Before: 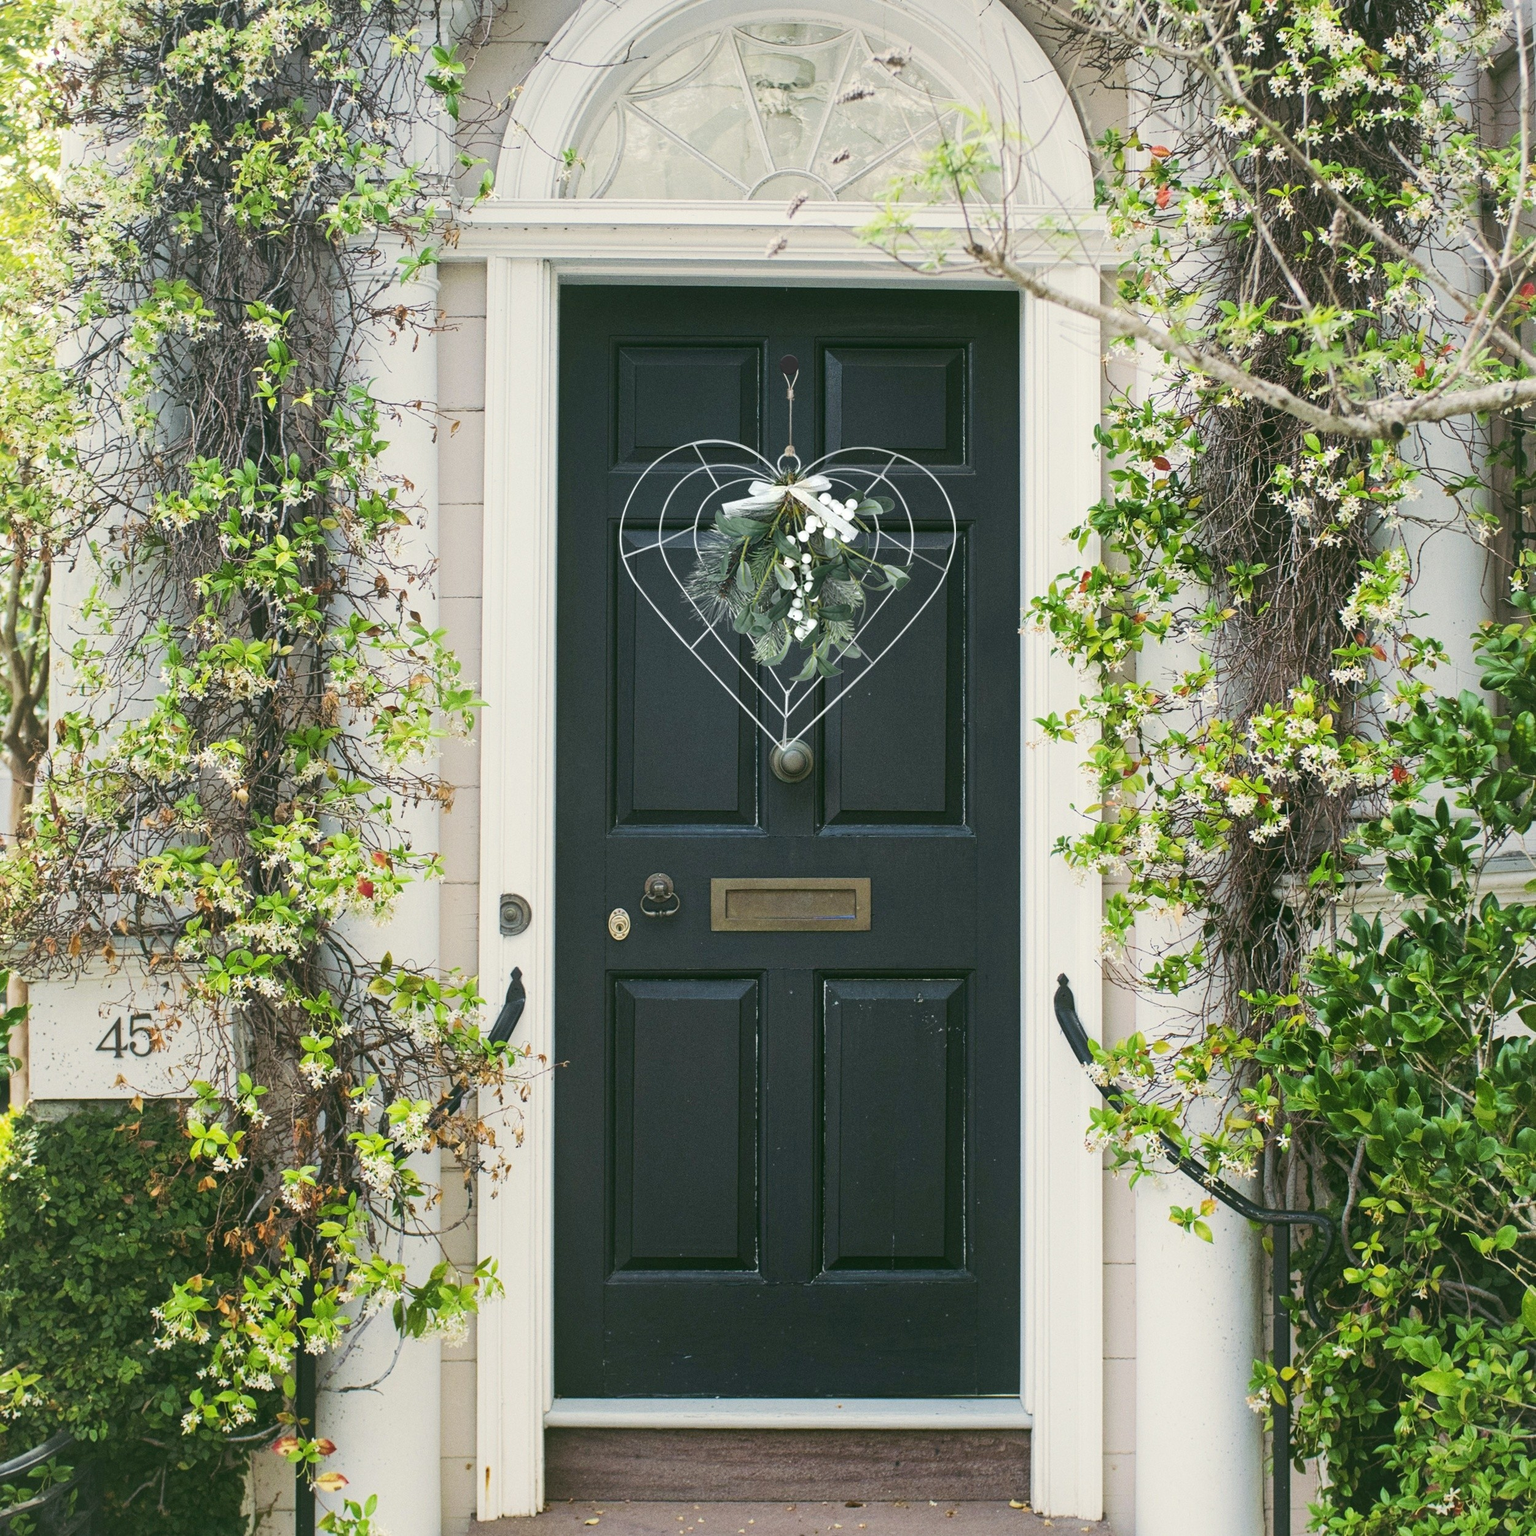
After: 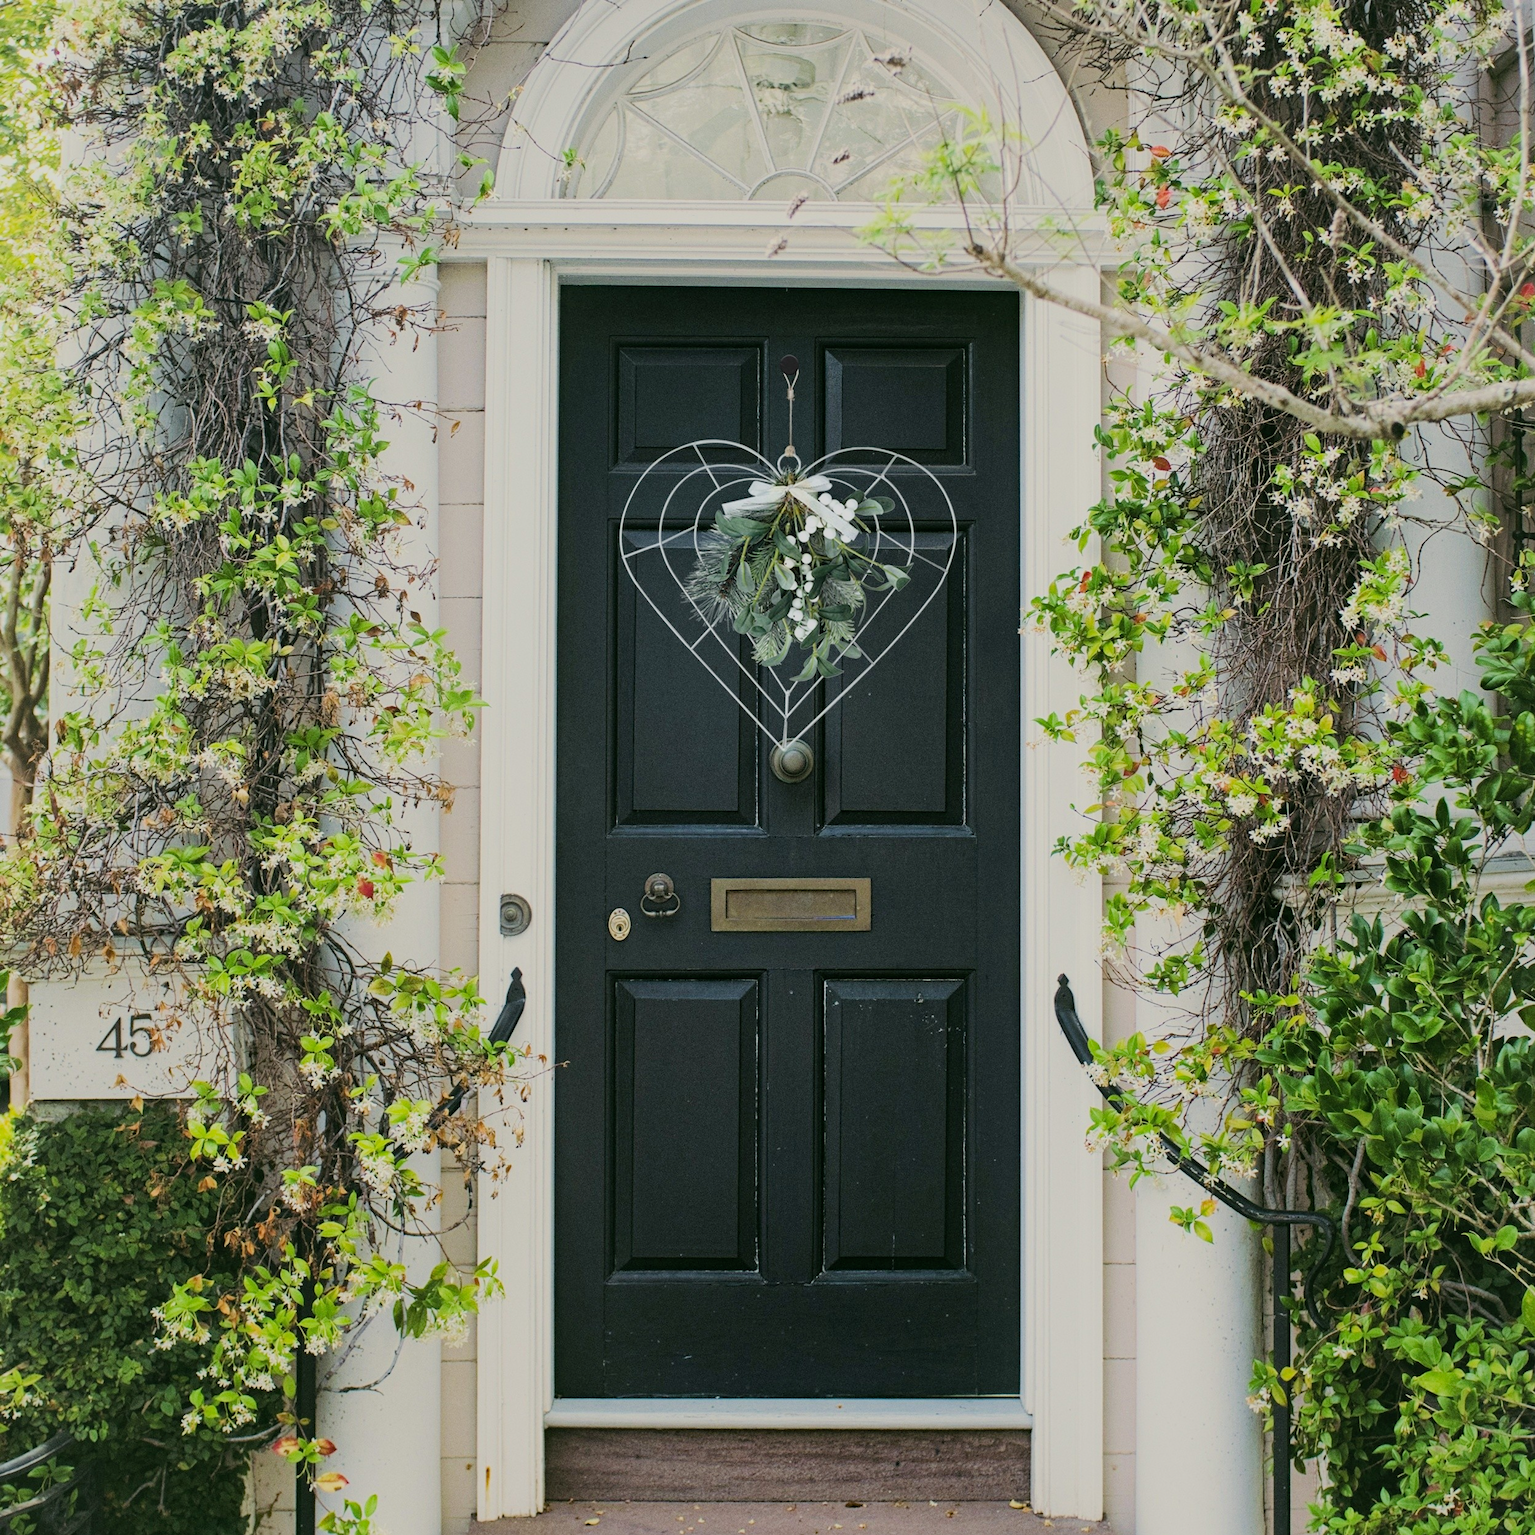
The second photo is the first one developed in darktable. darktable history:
filmic rgb: black relative exposure -7.65 EV, white relative exposure 4.56 EV, hardness 3.61, color science v6 (2022)
haze removal: compatibility mode true, adaptive false
